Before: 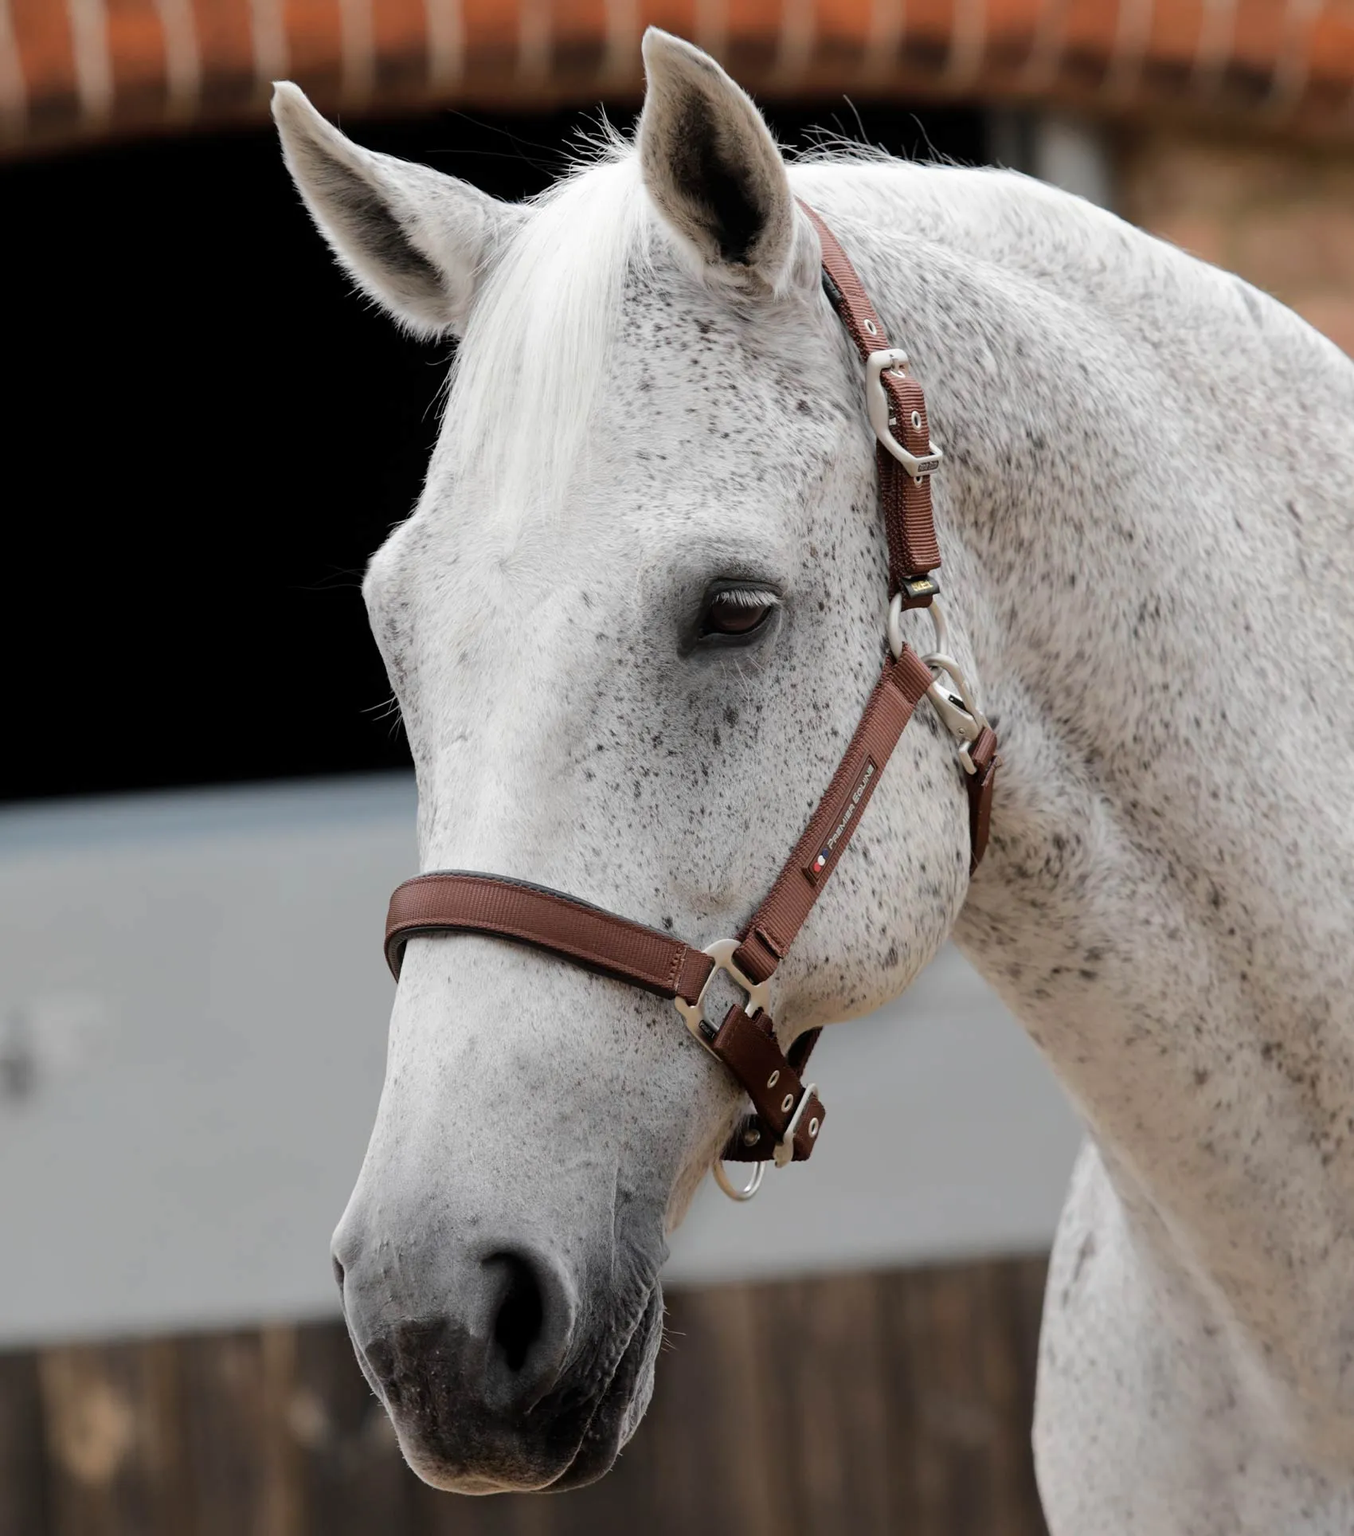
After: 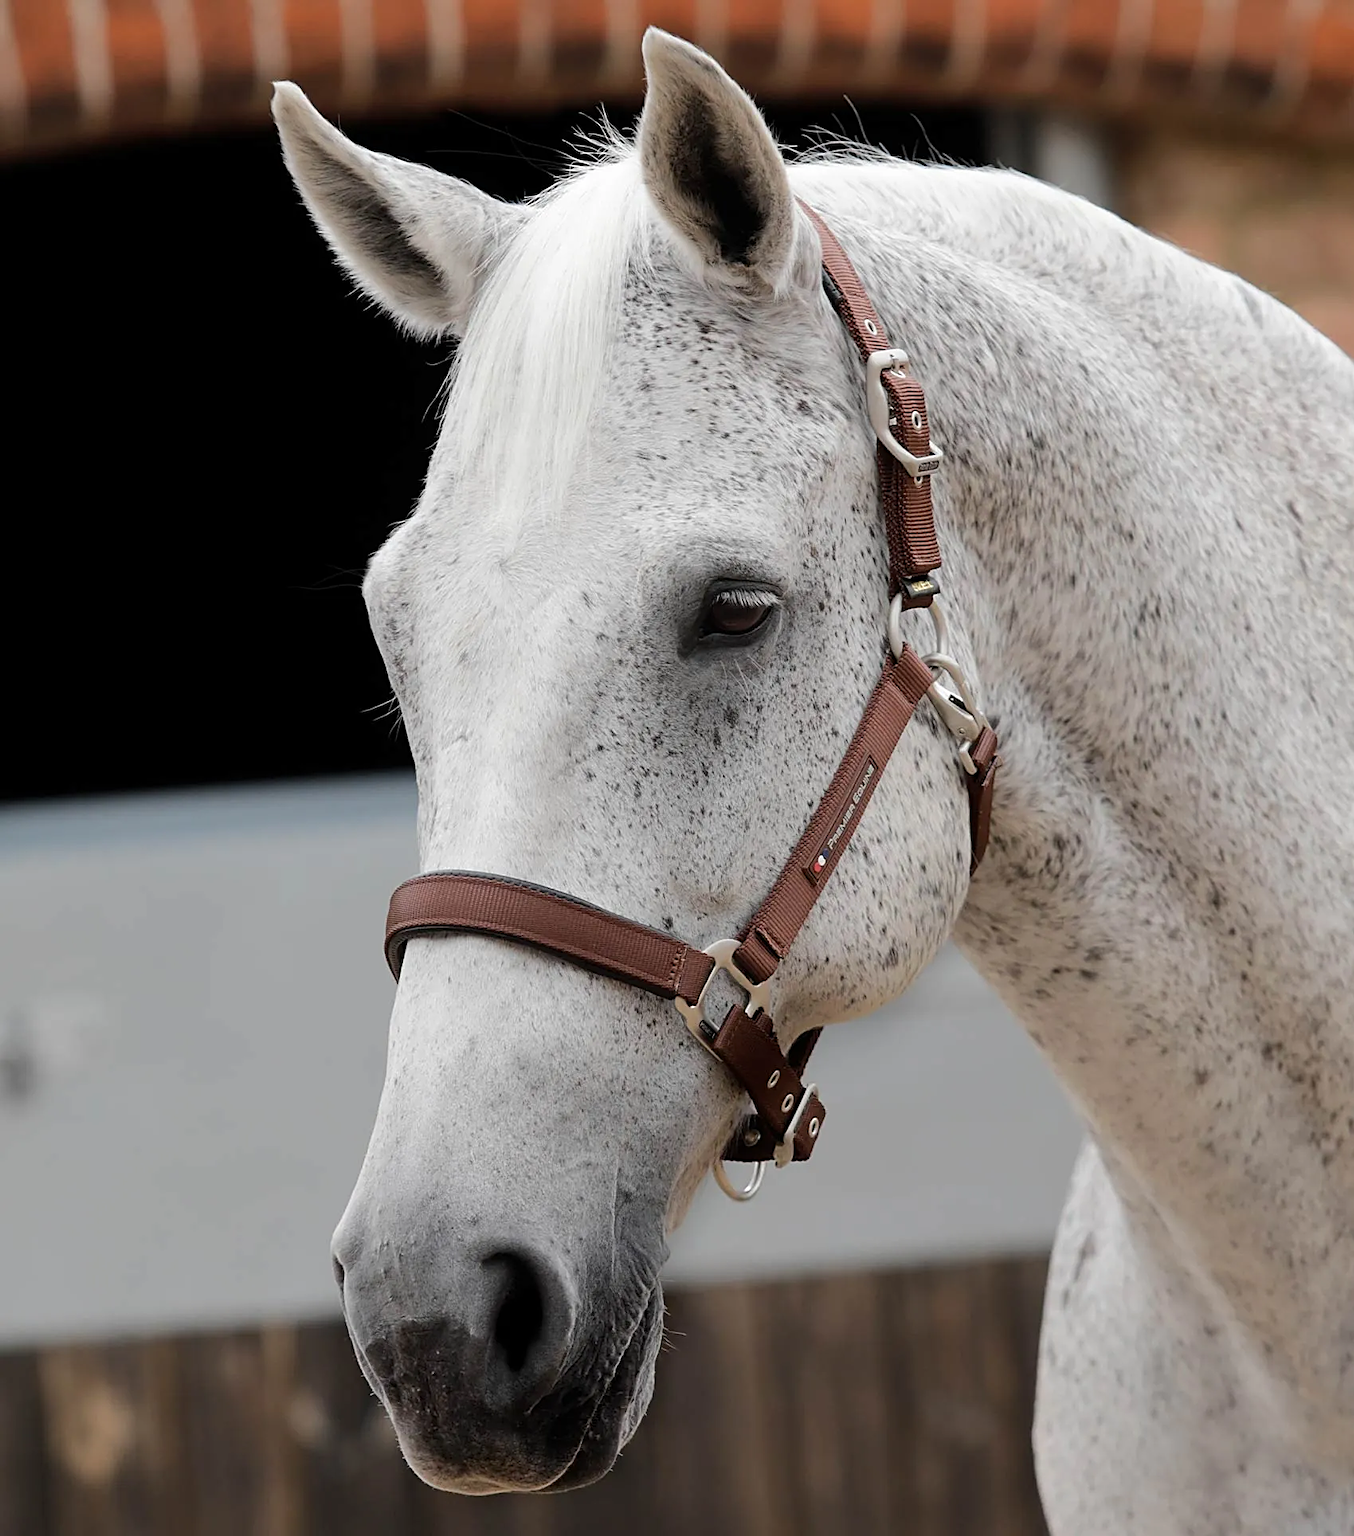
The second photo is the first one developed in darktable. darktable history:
white balance: emerald 1
sharpen: amount 0.55
